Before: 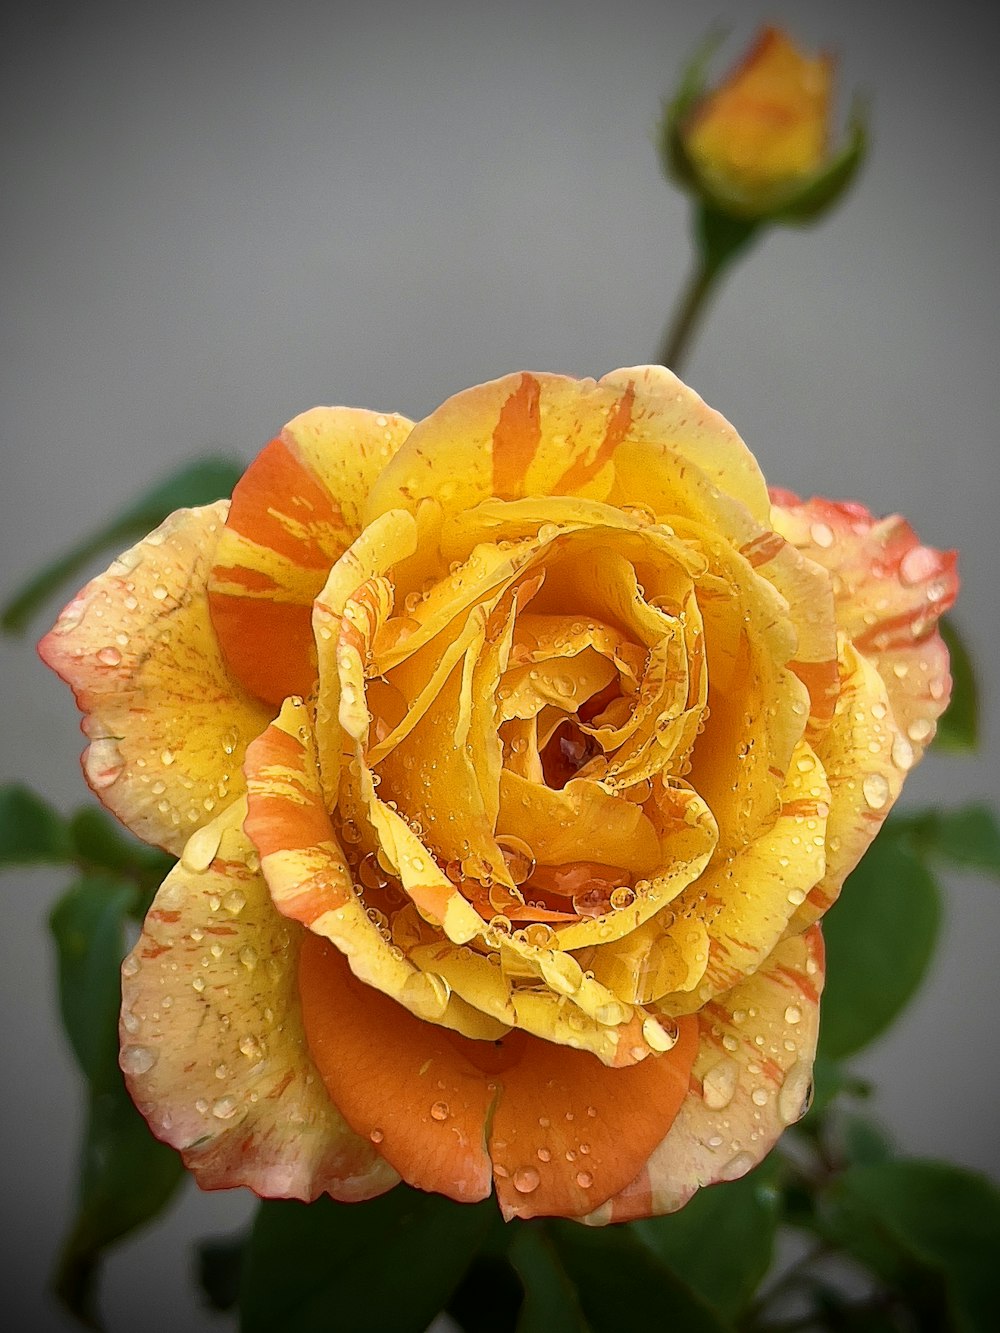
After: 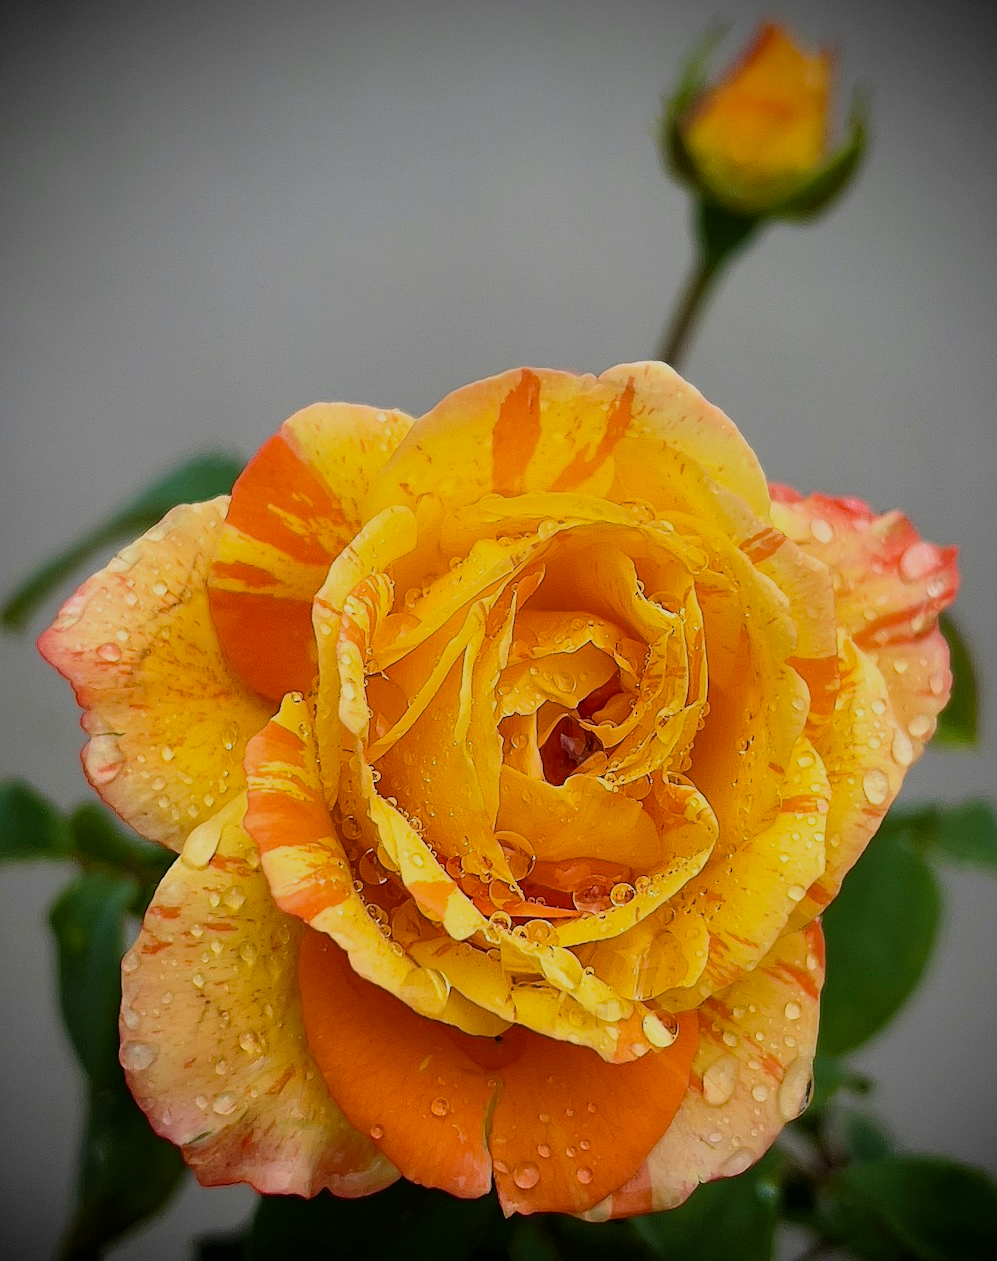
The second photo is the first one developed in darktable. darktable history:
filmic rgb: black relative exposure -7.65 EV, white relative exposure 4.56 EV, threshold 2.99 EV, hardness 3.61, color science v6 (2022), enable highlight reconstruction true
crop: top 0.331%, right 0.255%, bottom 5.016%
tone equalizer: edges refinement/feathering 500, mask exposure compensation -1.57 EV, preserve details no
